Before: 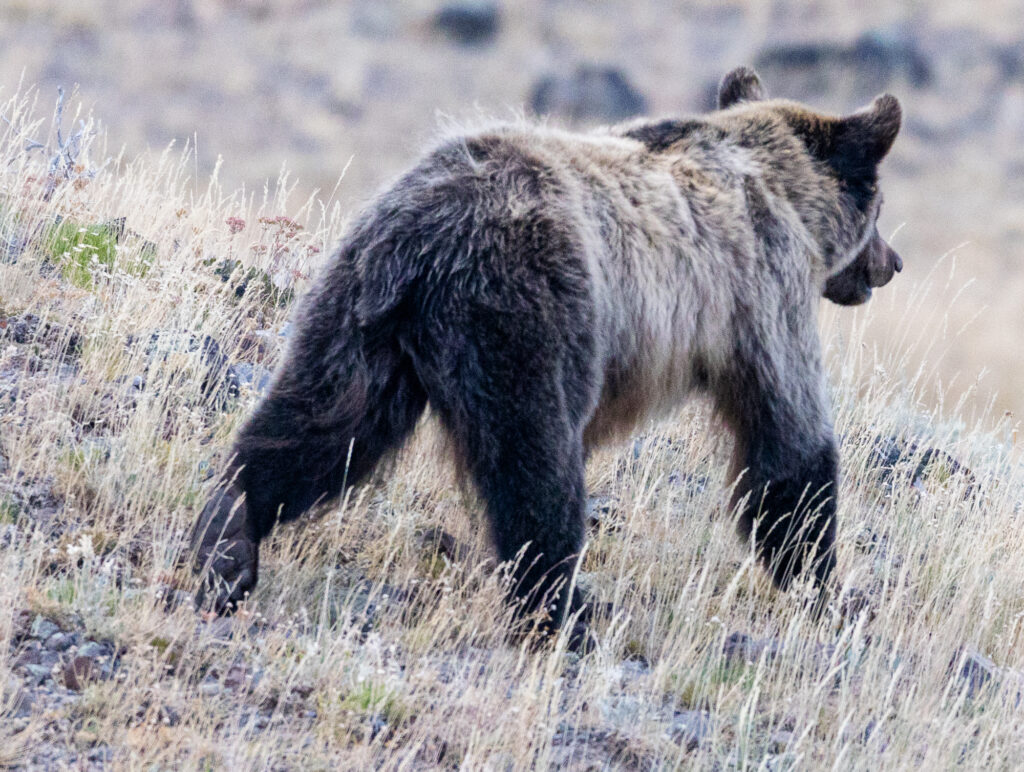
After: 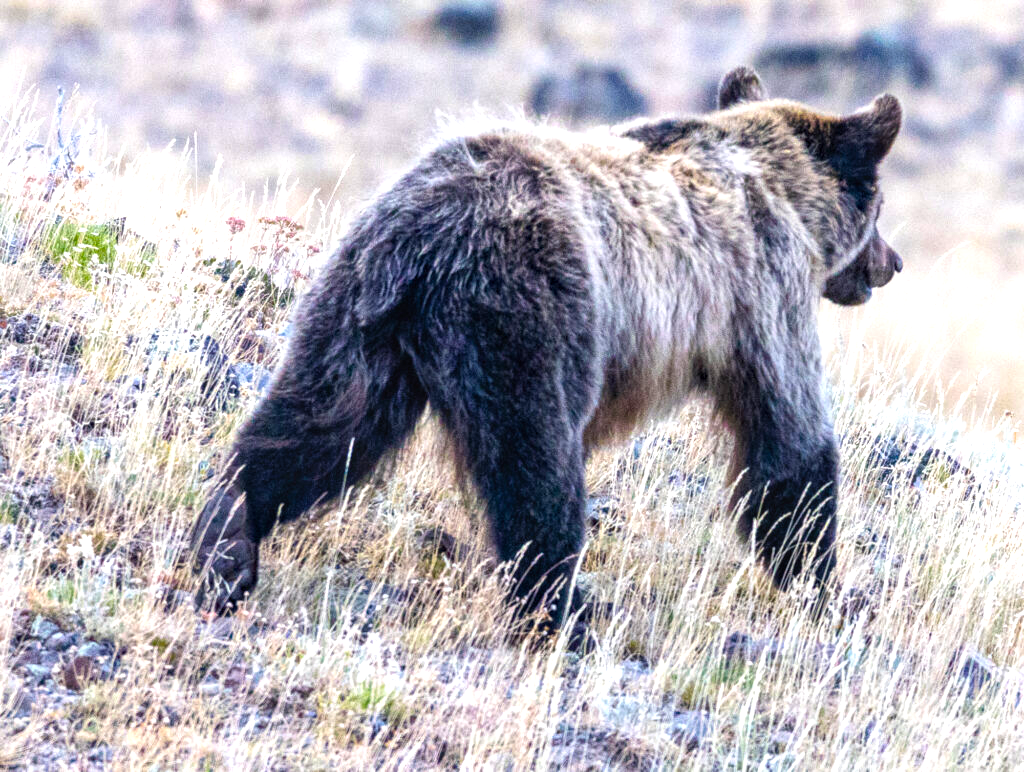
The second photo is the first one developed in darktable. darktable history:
color balance rgb: perceptual saturation grading › global saturation 30.645%, perceptual brilliance grading › global brilliance 18.398%, global vibrance 20%
local contrast: on, module defaults
